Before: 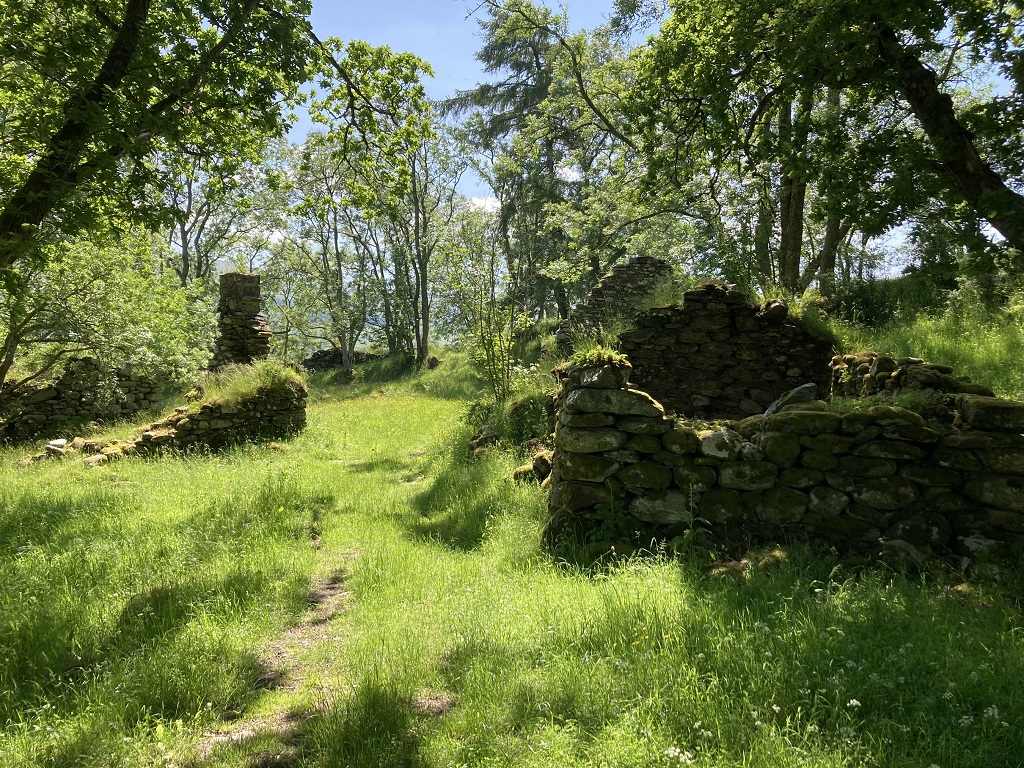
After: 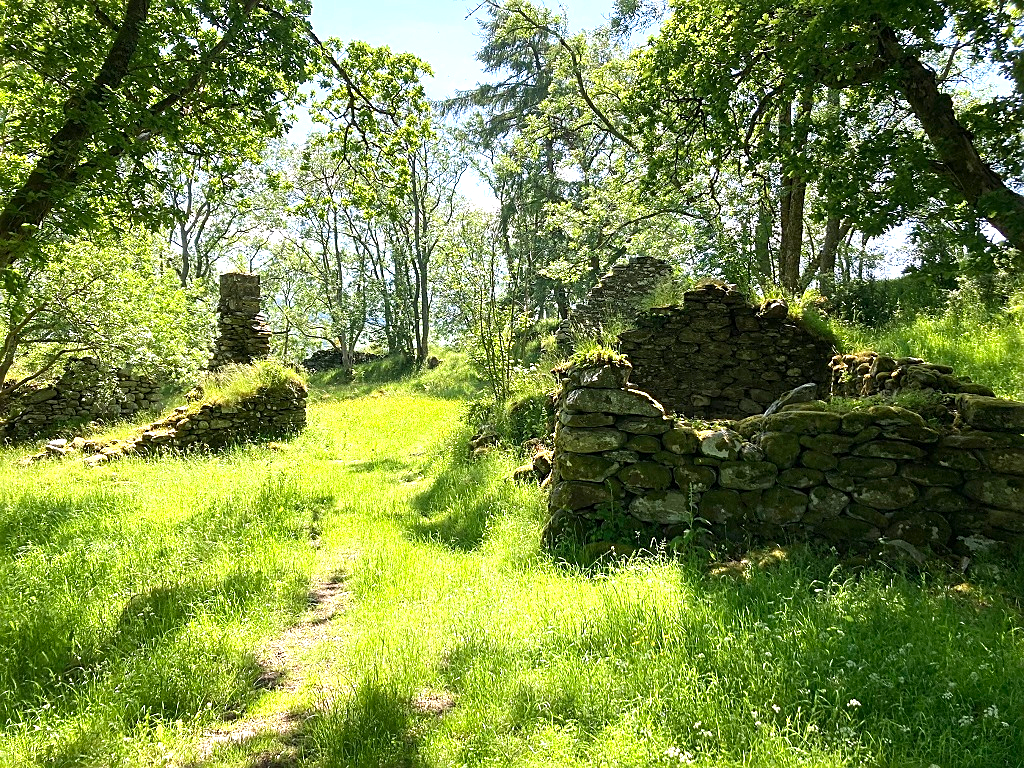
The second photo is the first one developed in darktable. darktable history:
levels: levels [0, 0.492, 0.984]
exposure: black level correction 0, exposure 0.953 EV, compensate exposure bias true, compensate highlight preservation false
sharpen: on, module defaults
contrast brightness saturation: contrast 0.07
